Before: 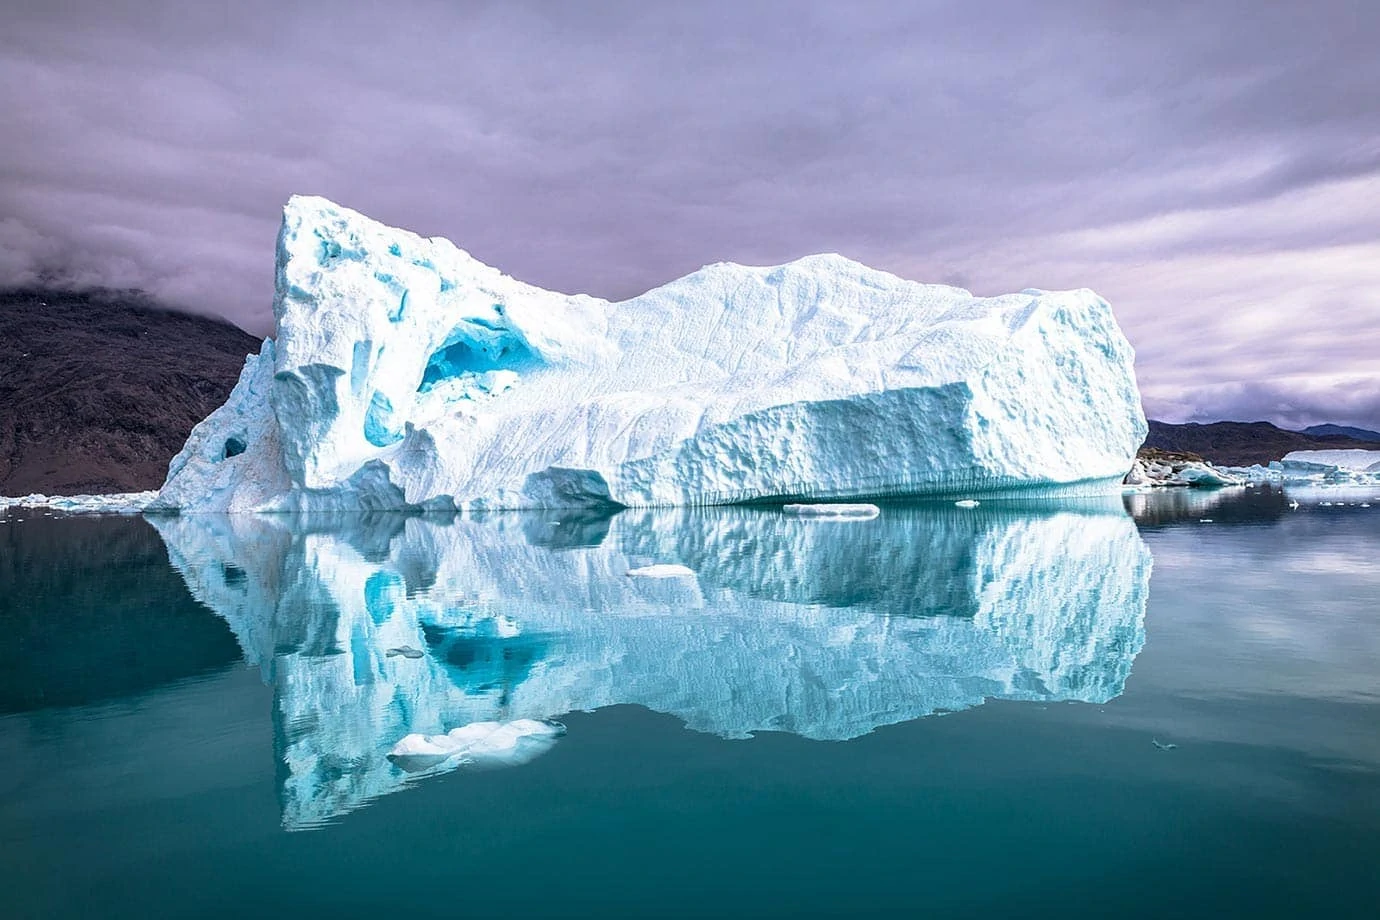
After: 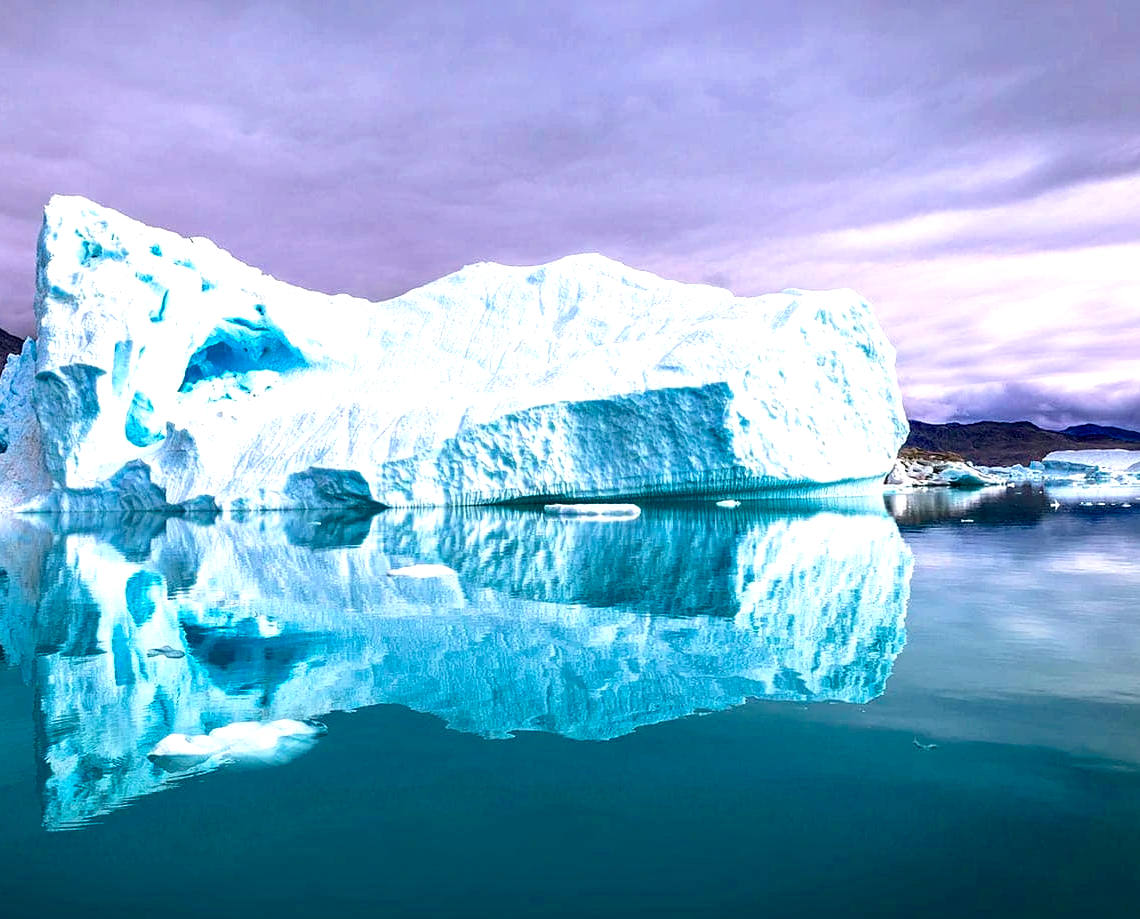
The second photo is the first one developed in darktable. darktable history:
exposure: black level correction 0, exposure 0.5 EV, compensate highlight preservation false
color balance rgb: perceptual saturation grading › global saturation 29.822%, global vibrance 16.079%, saturation formula JzAzBz (2021)
crop: left 17.342%, bottom 0.018%
